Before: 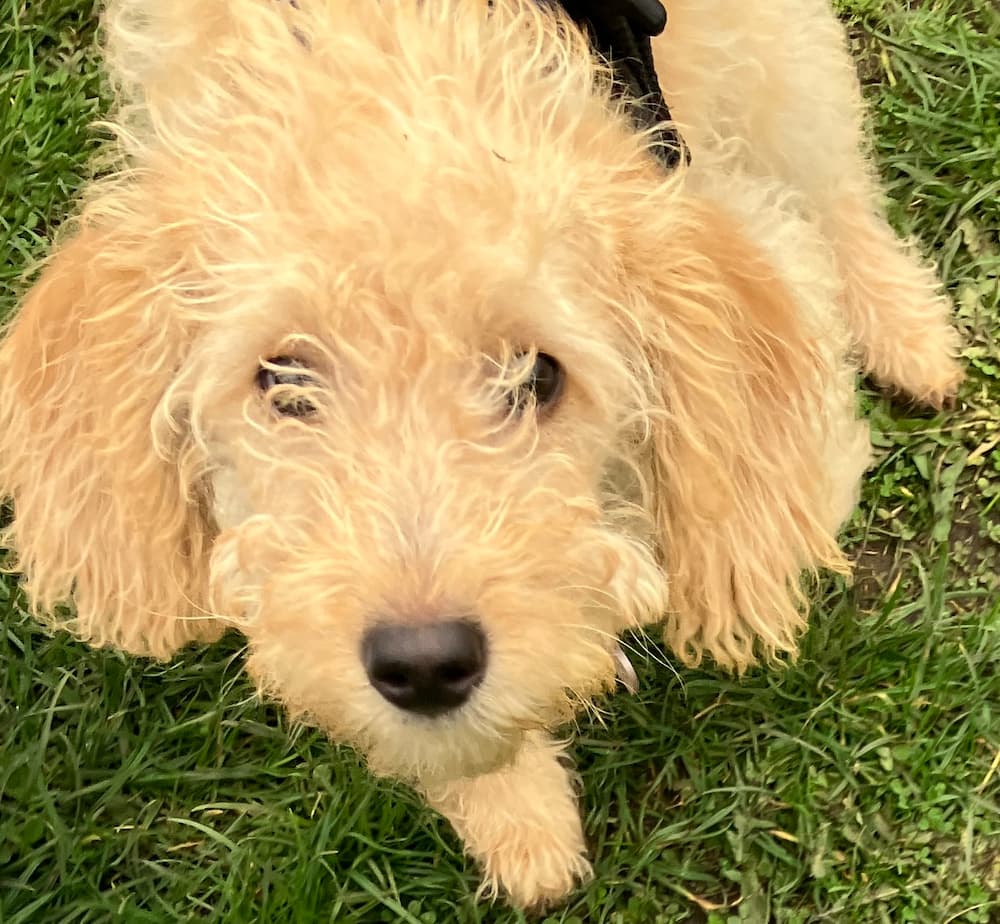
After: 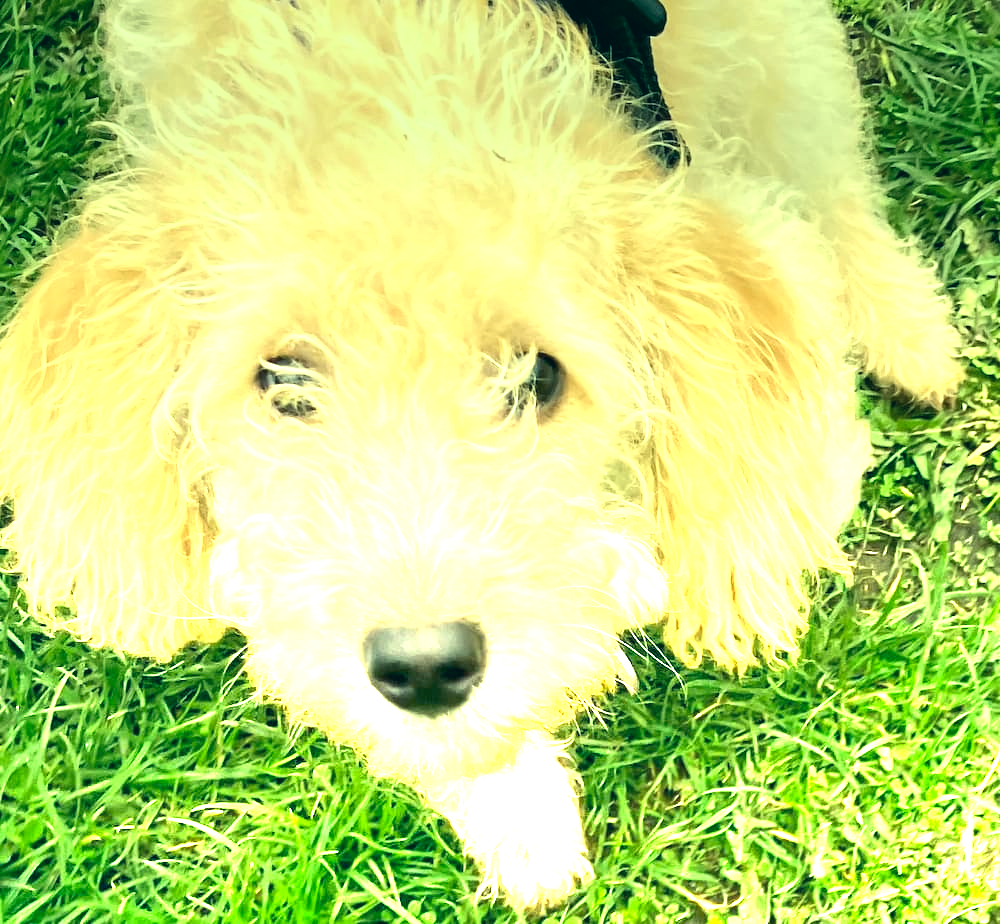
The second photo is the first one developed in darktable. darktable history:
graduated density: density -3.9 EV
color correction: highlights a* -20.08, highlights b* 9.8, shadows a* -20.4, shadows b* -10.76
exposure: black level correction 0, exposure 0.2 EV, compensate exposure bias true, compensate highlight preservation false
